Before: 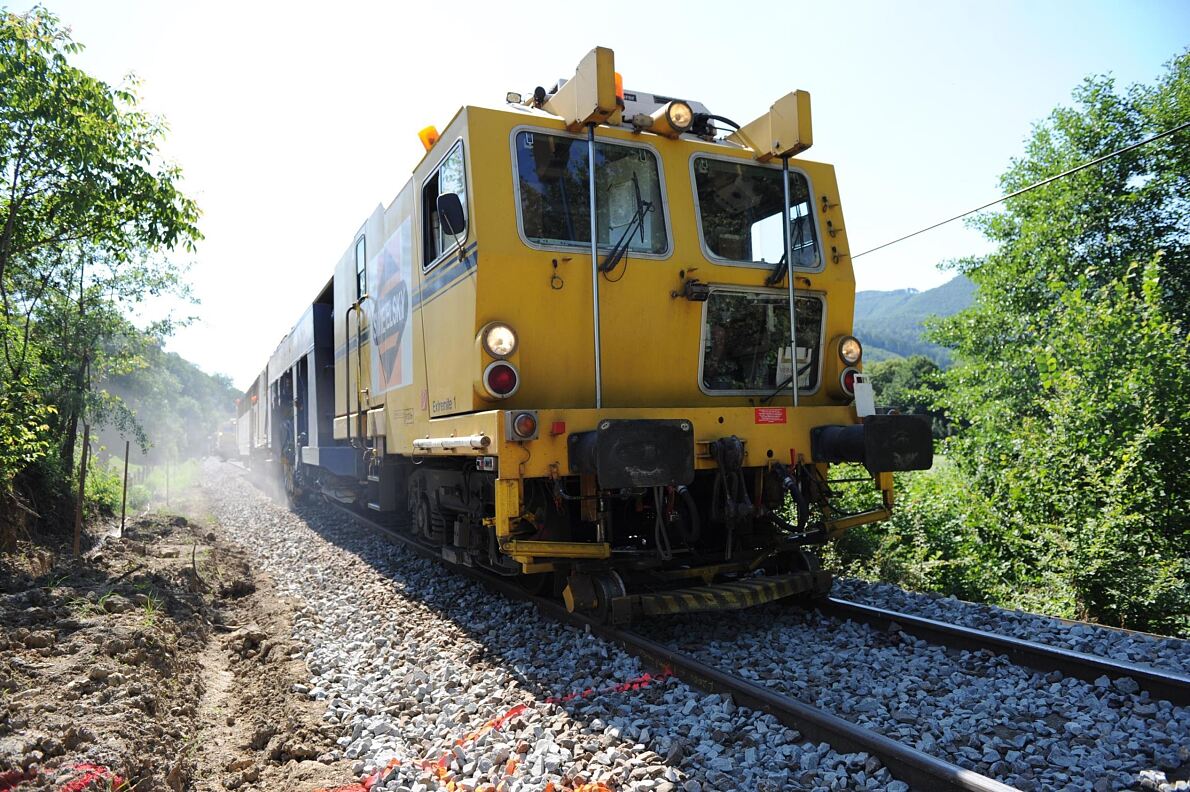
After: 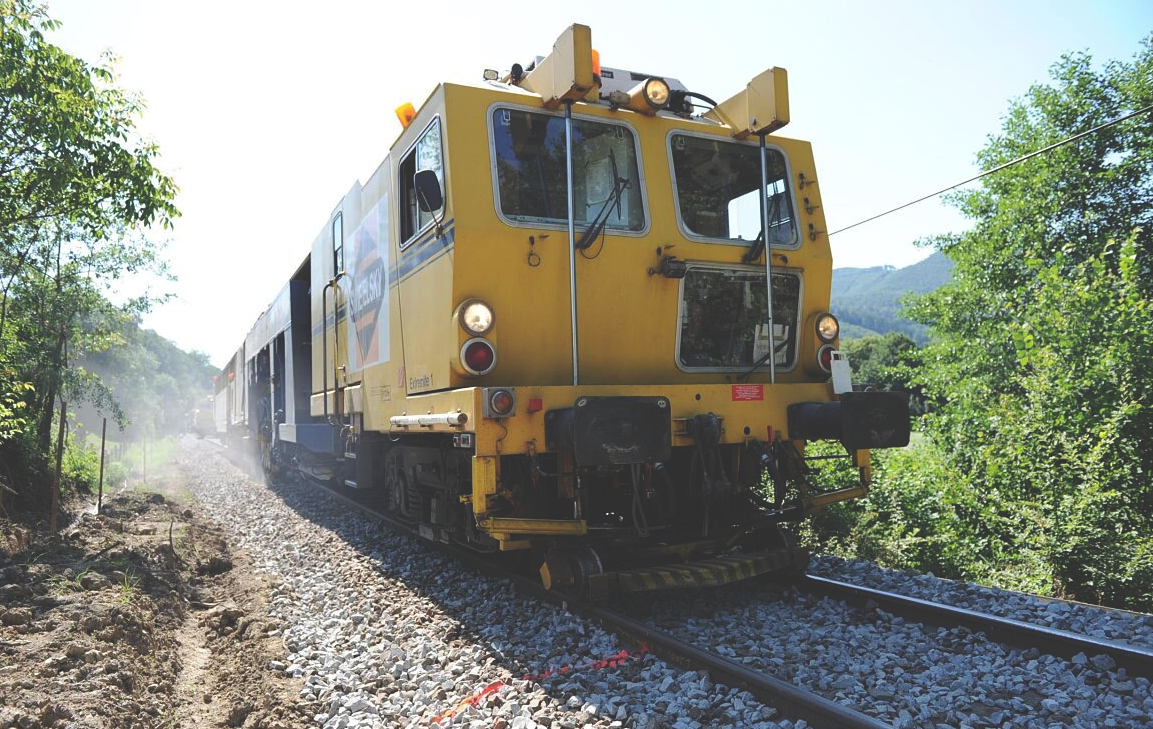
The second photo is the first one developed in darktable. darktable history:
crop: left 2.014%, top 3.005%, right 1.044%, bottom 4.948%
exposure: black level correction -0.028, compensate highlight preservation false
